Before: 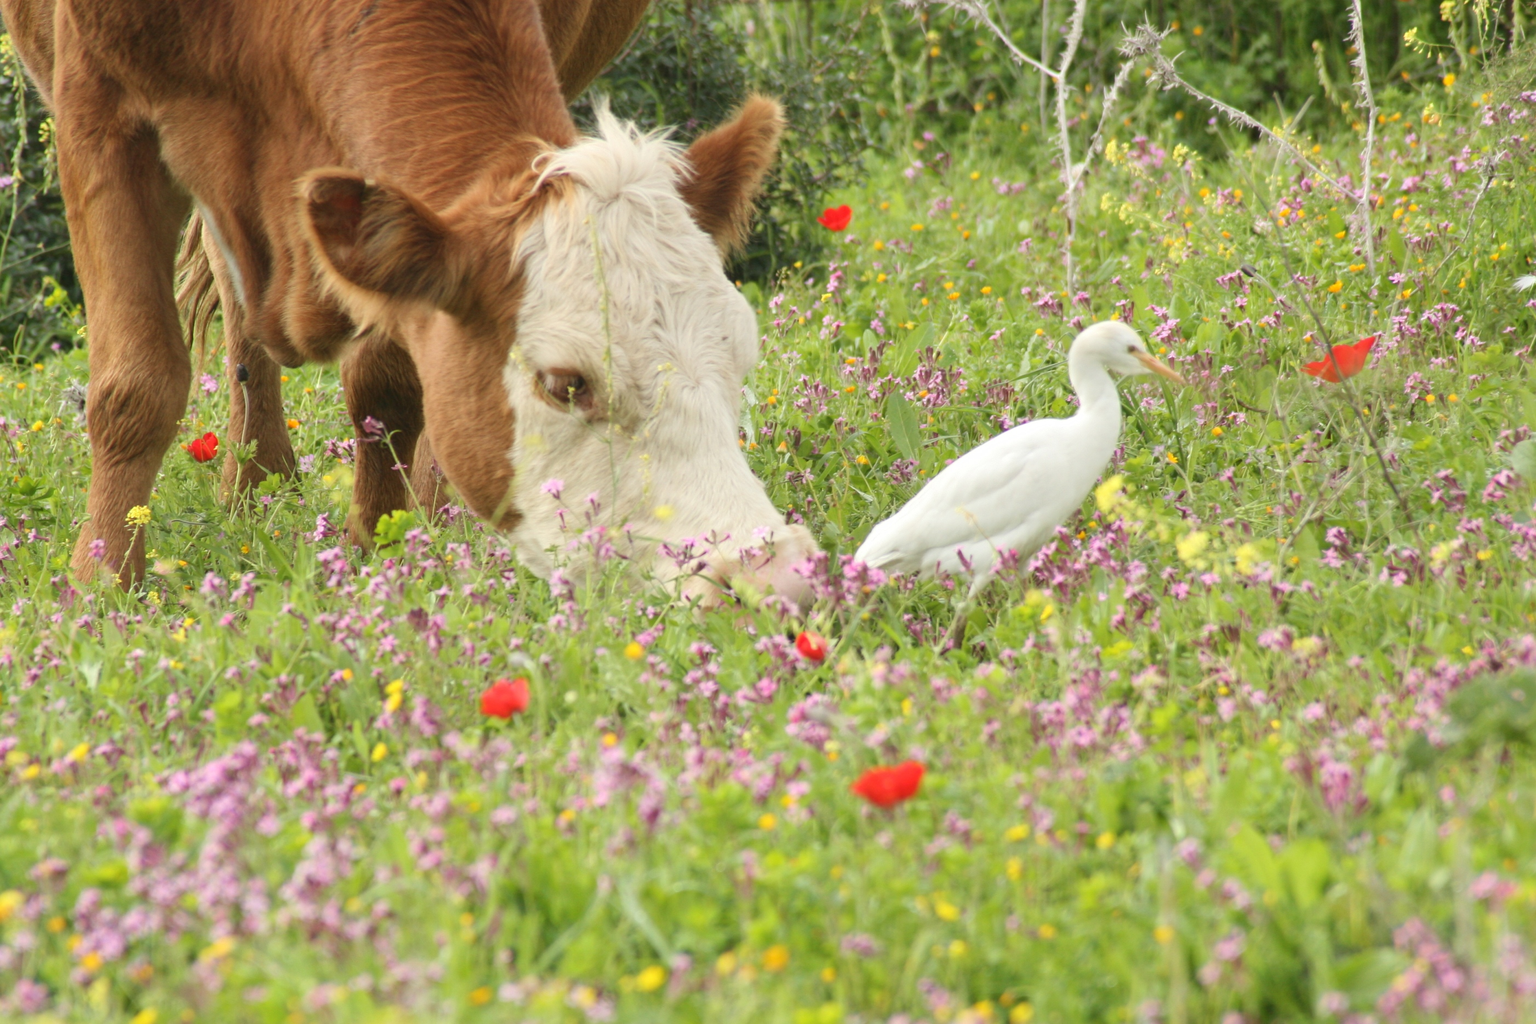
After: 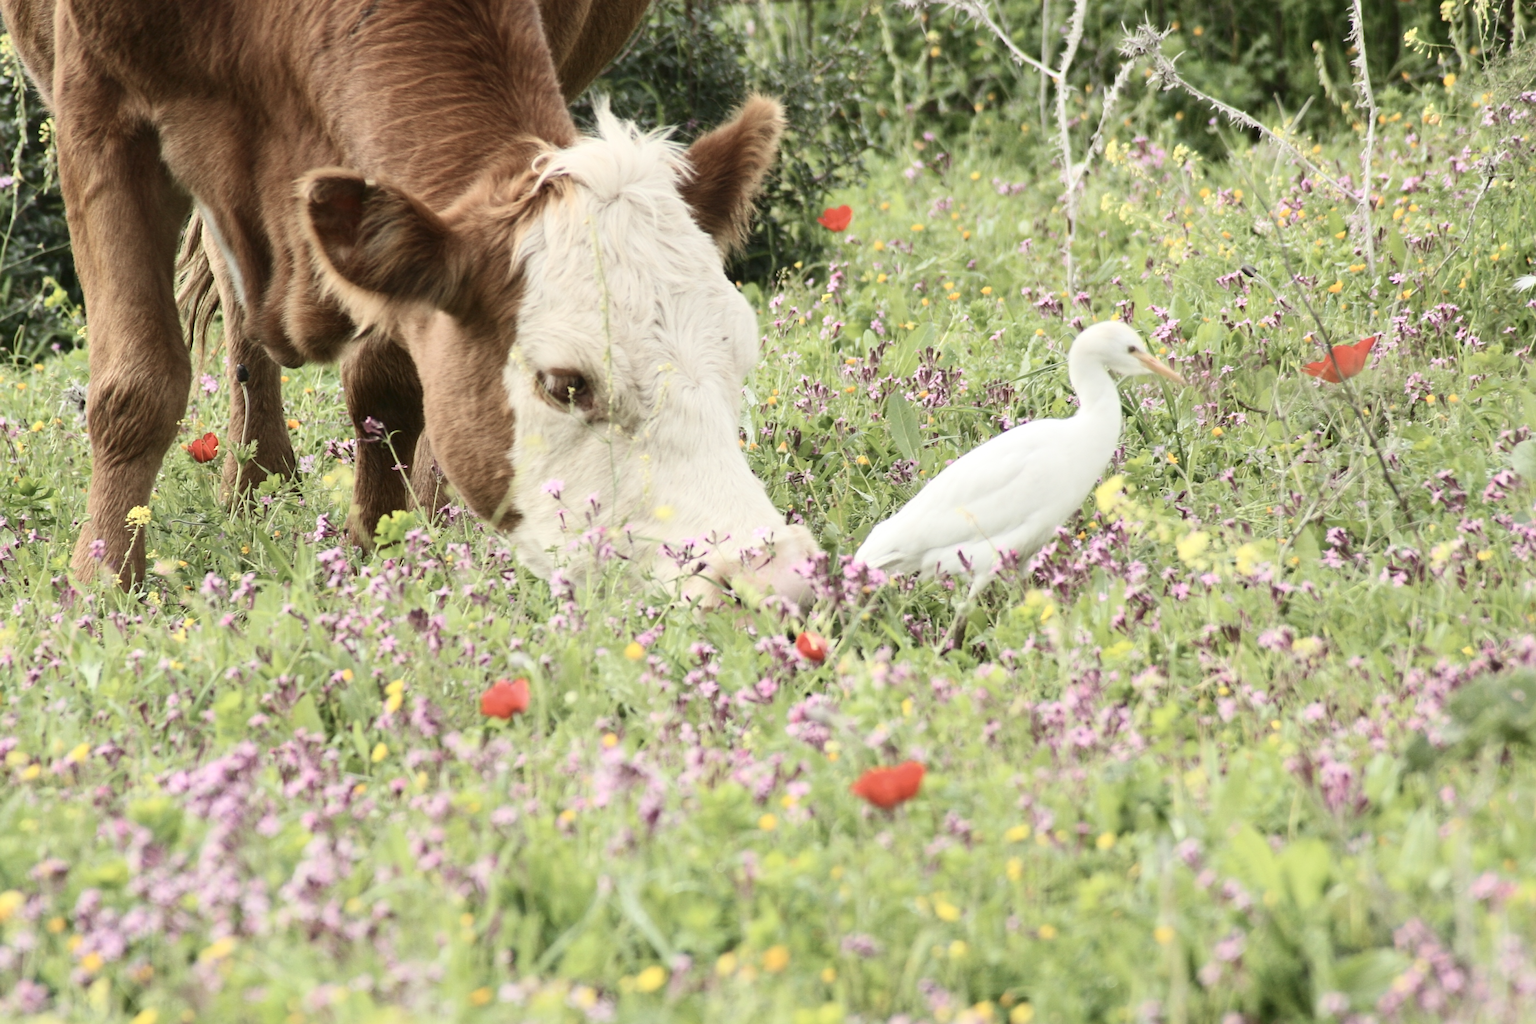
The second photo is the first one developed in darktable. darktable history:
sharpen: amount 0.208
contrast brightness saturation: contrast 0.252, saturation -0.323
